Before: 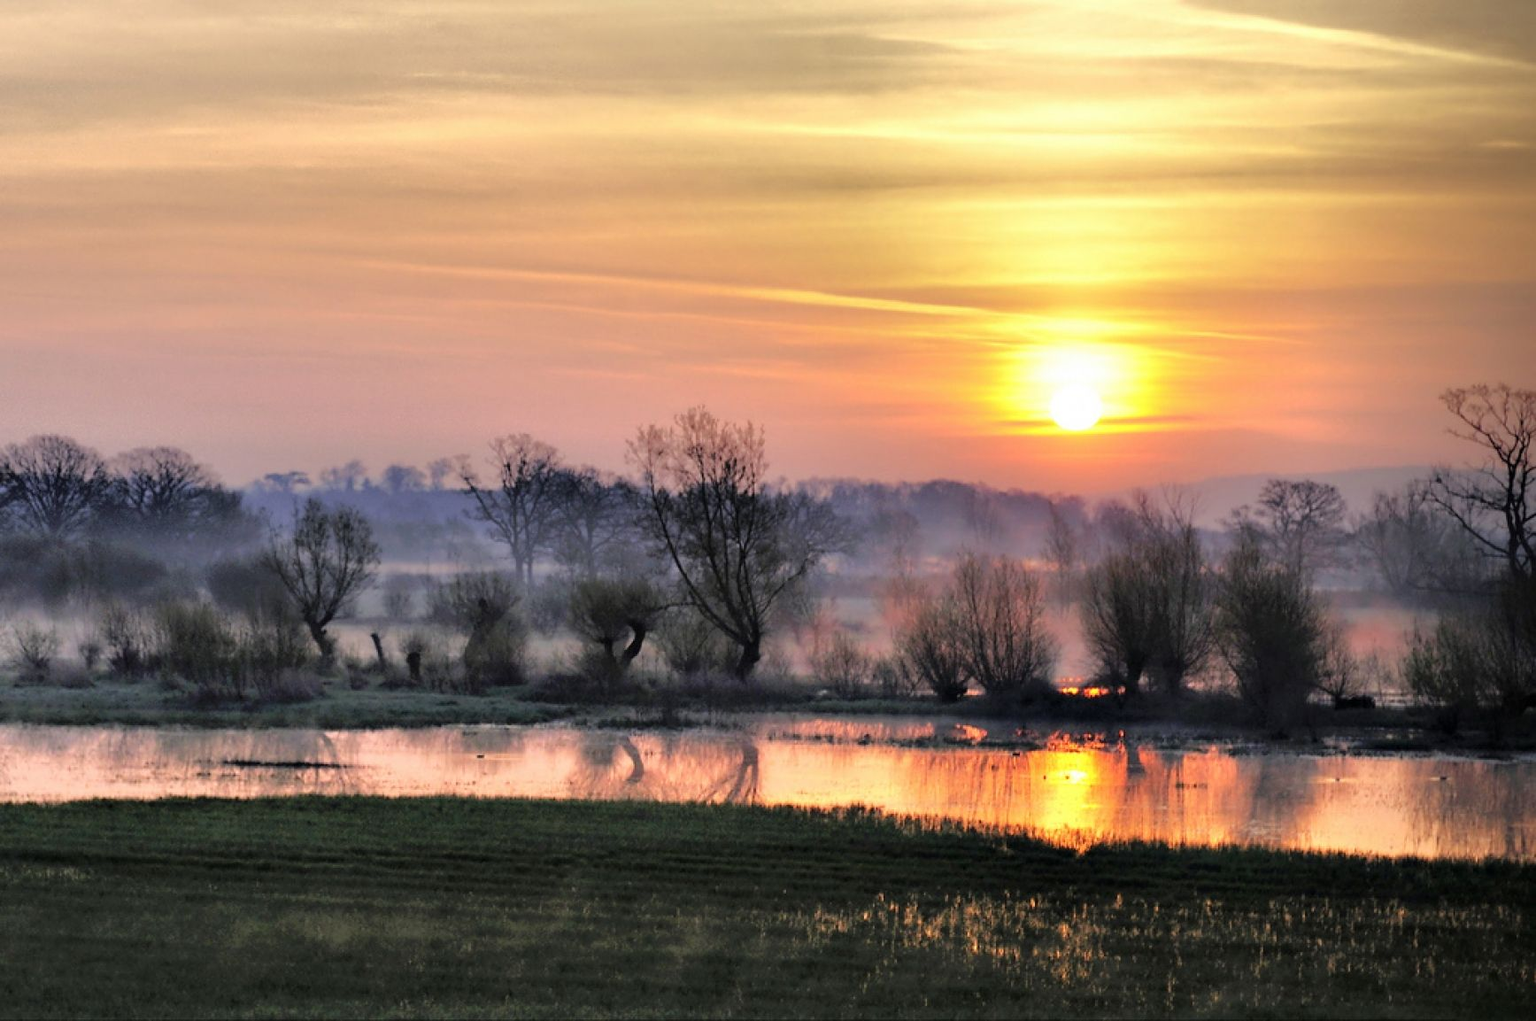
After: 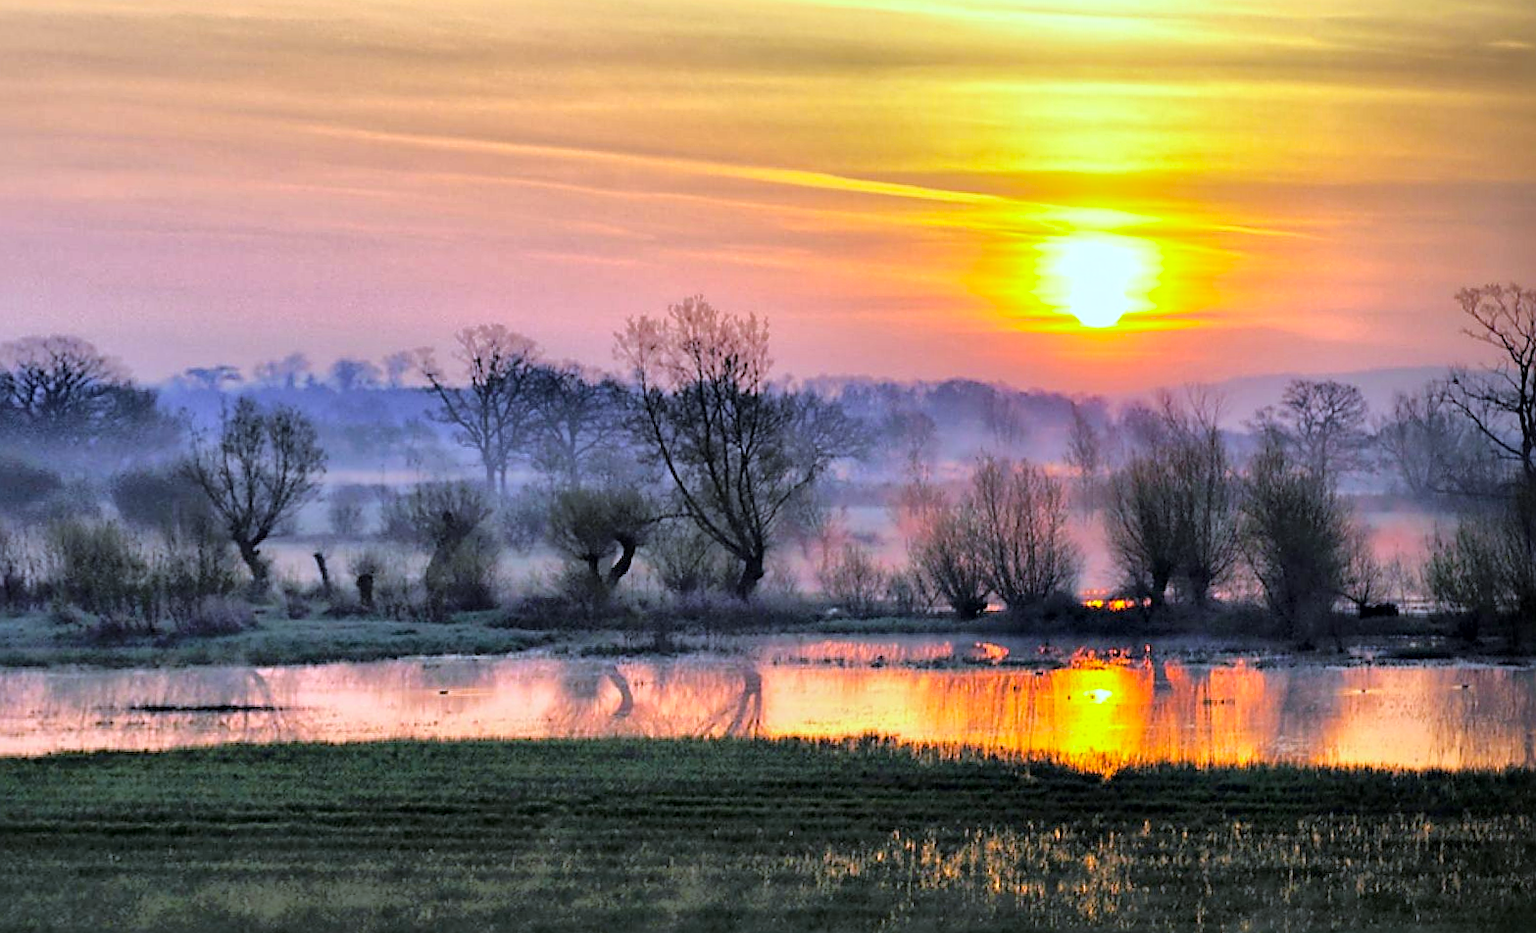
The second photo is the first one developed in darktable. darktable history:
crop and rotate: left 8.262%, top 9.226%
rotate and perspective: rotation -0.013°, lens shift (vertical) -0.027, lens shift (horizontal) 0.178, crop left 0.016, crop right 0.989, crop top 0.082, crop bottom 0.918
contrast brightness saturation: saturation -0.05
sharpen: on, module defaults
white balance: red 0.926, green 1.003, blue 1.133
global tonemap: drago (1, 100), detail 1
color balance rgb: perceptual saturation grading › global saturation 36%, perceptual brilliance grading › global brilliance 10%, global vibrance 20%
